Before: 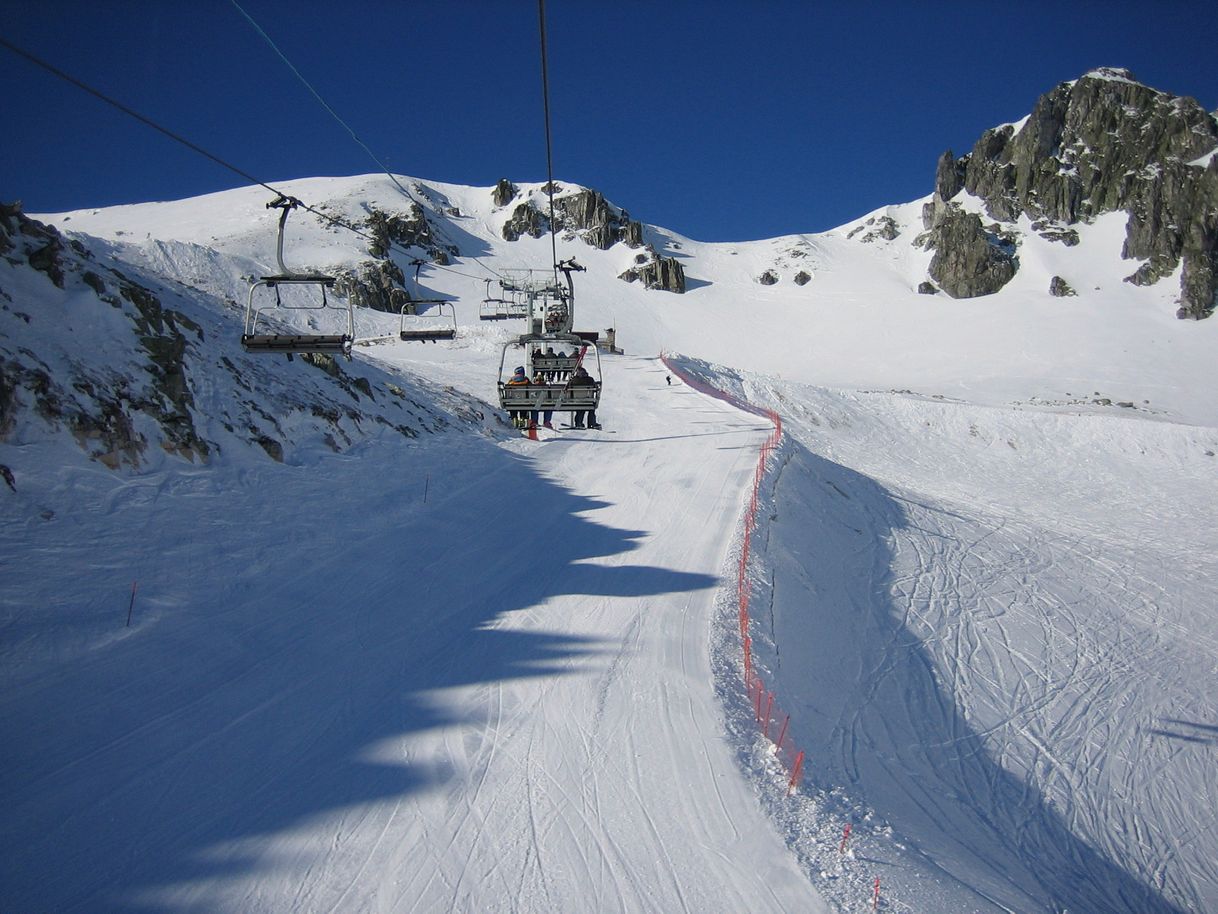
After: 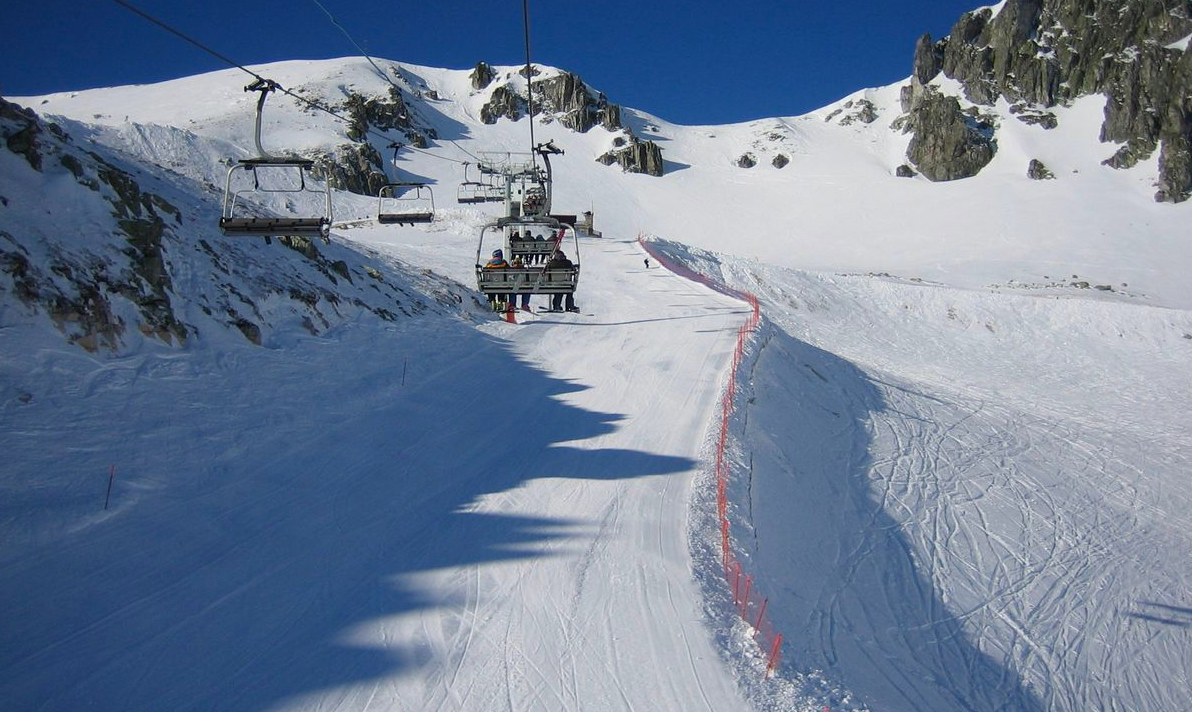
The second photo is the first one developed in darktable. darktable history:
crop and rotate: left 1.814%, top 12.818%, right 0.25%, bottom 9.225%
color balance rgb: perceptual saturation grading › global saturation 10%, global vibrance 10%
